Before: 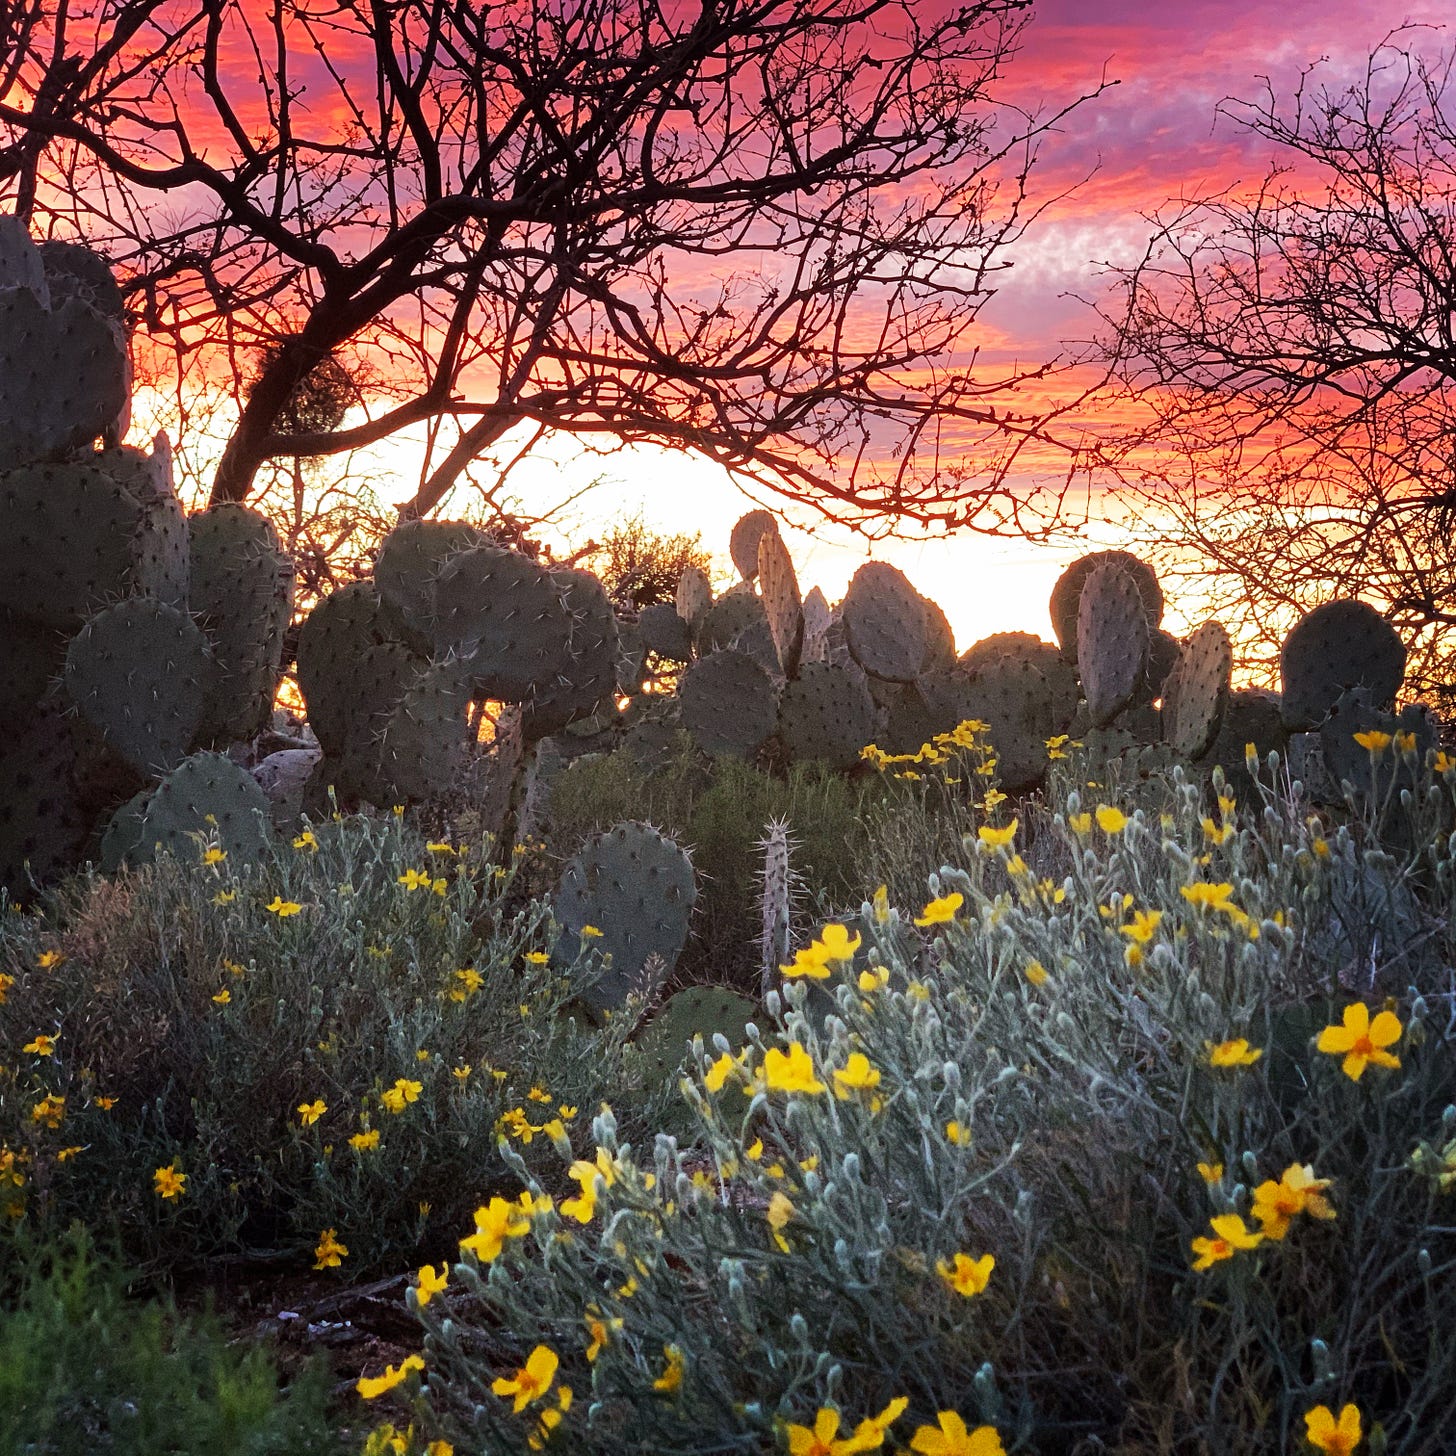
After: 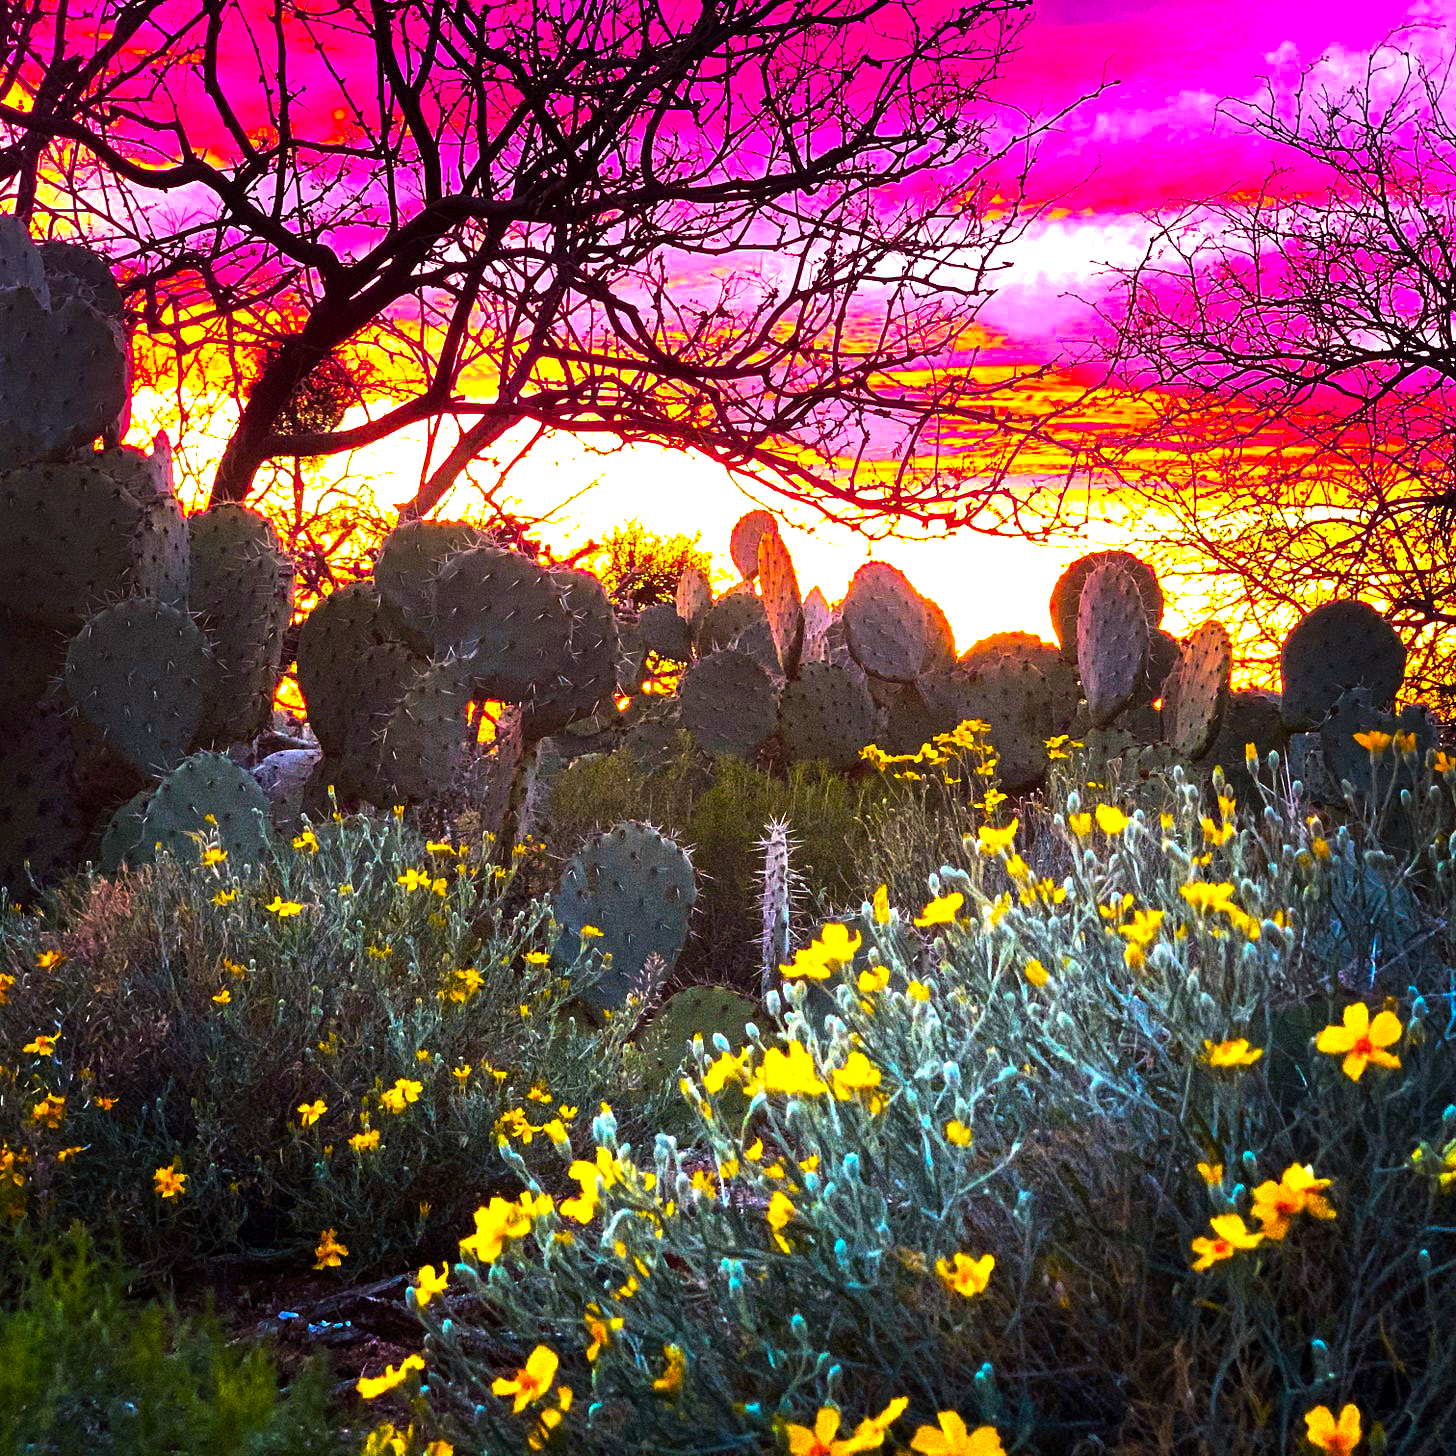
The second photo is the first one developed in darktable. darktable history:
color balance rgb: linear chroma grading › highlights 100%, linear chroma grading › global chroma 23.41%, perceptual saturation grading › global saturation 35.38%, hue shift -10.68°, perceptual brilliance grading › highlights 47.25%, perceptual brilliance grading › mid-tones 22.2%, perceptual brilliance grading › shadows -5.93%
